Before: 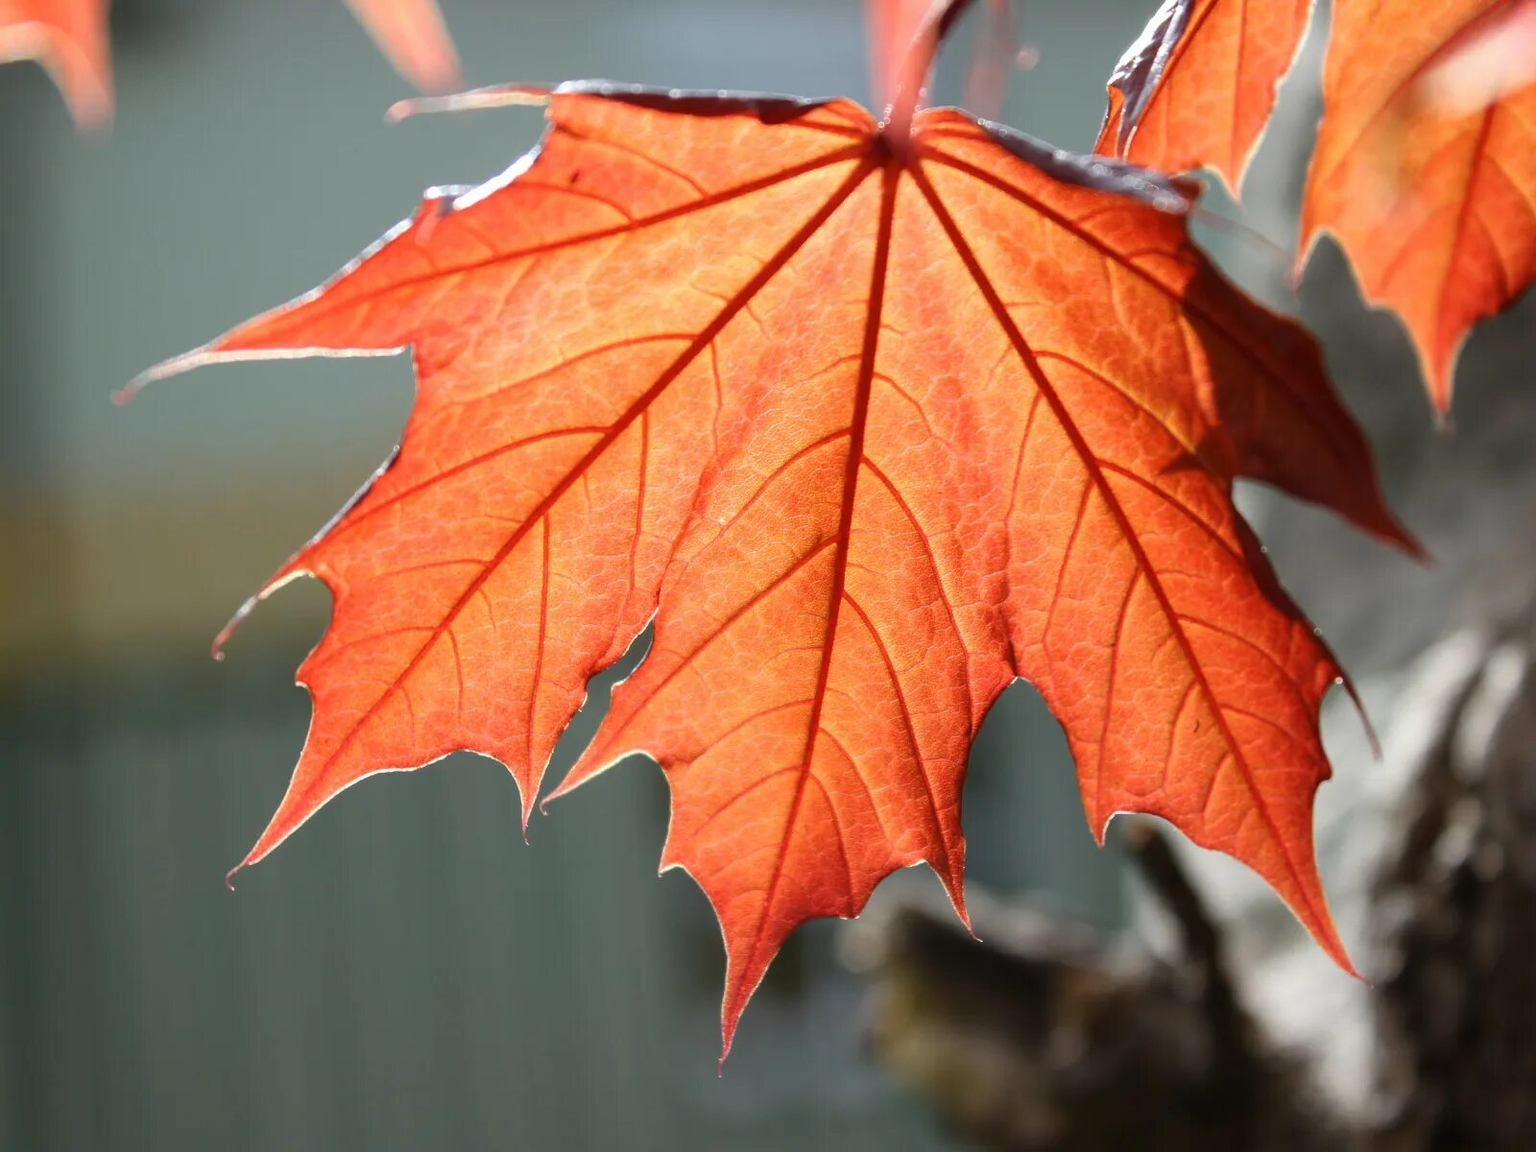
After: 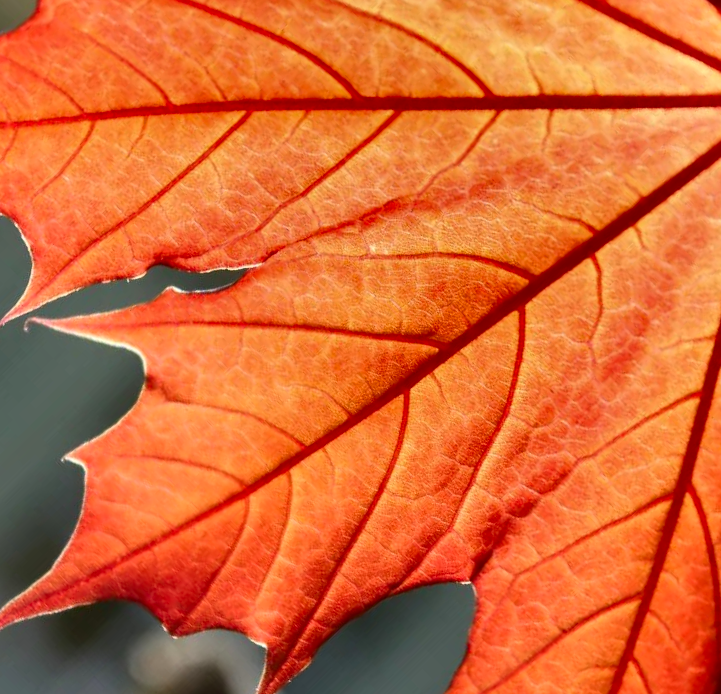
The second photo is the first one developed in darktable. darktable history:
shadows and highlights: white point adjustment 0.122, highlights -69.61, soften with gaussian
crop and rotate: angle -45.81°, top 16.765%, right 0.983%, bottom 11.732%
contrast brightness saturation: contrast 0.146, brightness -0.008, saturation 0.104
